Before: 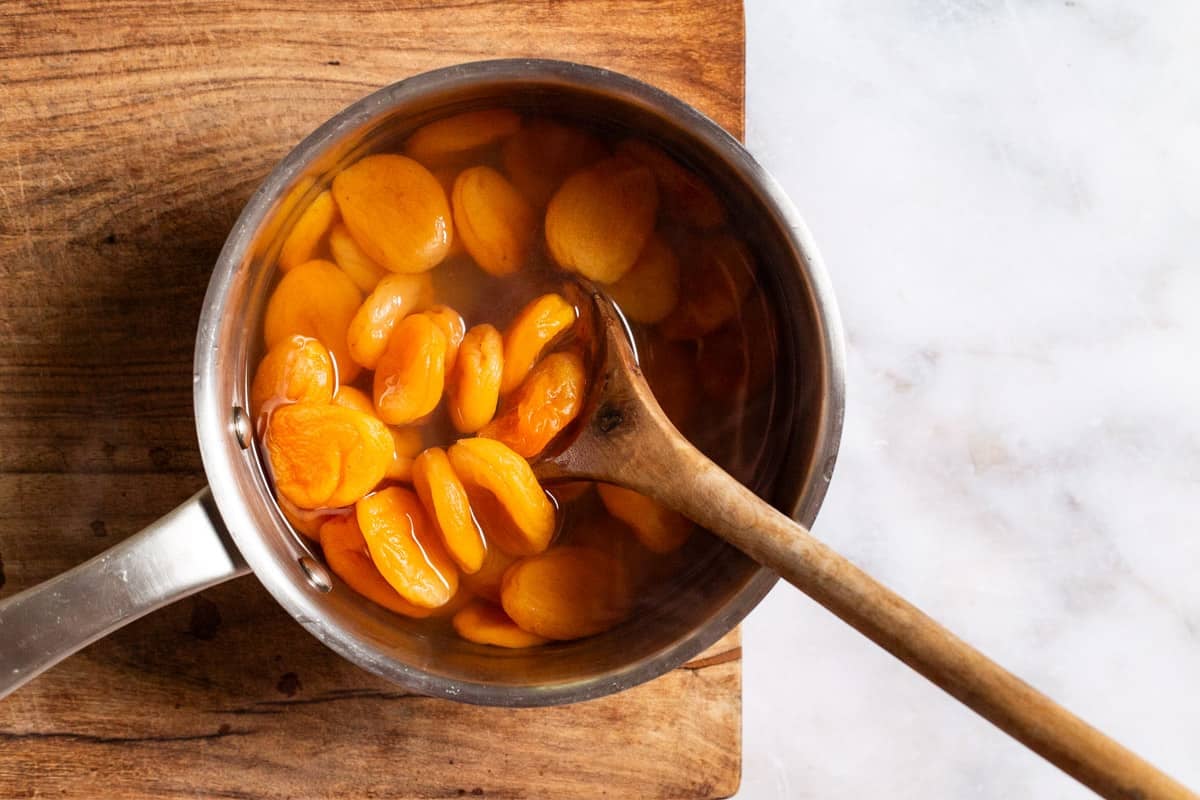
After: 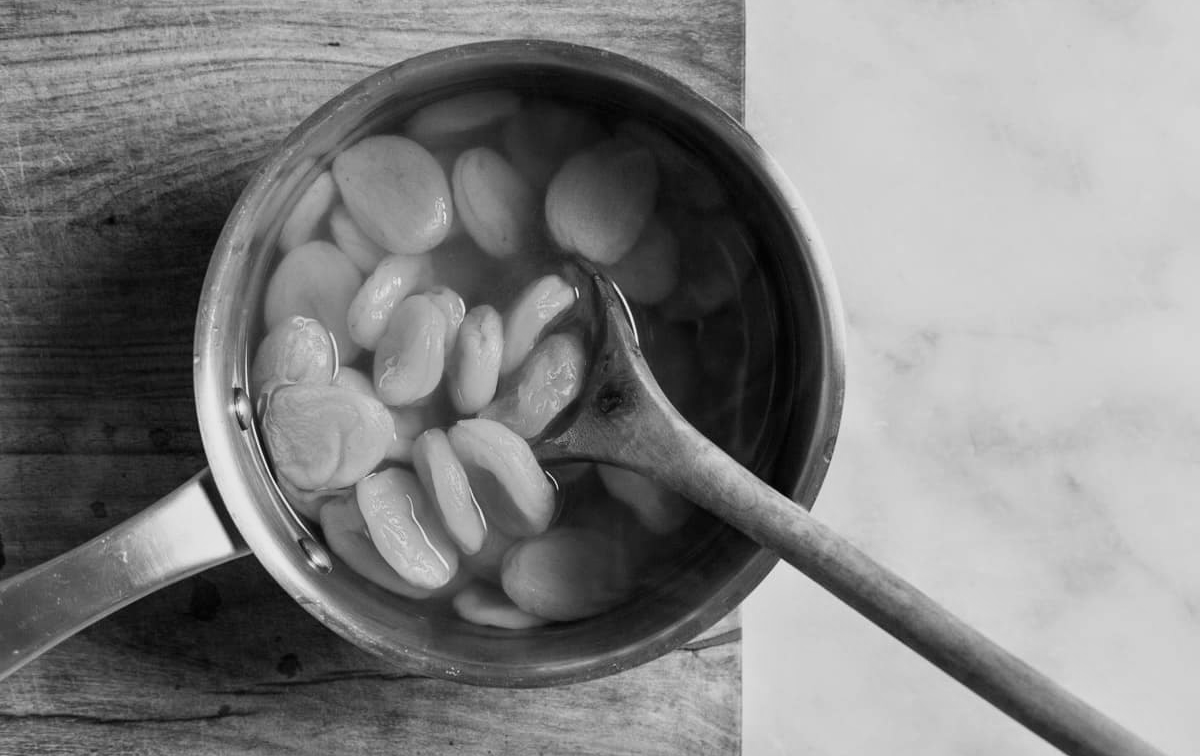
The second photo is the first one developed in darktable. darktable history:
exposure: exposure -0.153 EV, compensate highlight preservation false
crop and rotate: top 2.479%, bottom 3.018%
monochrome: a 26.22, b 42.67, size 0.8
